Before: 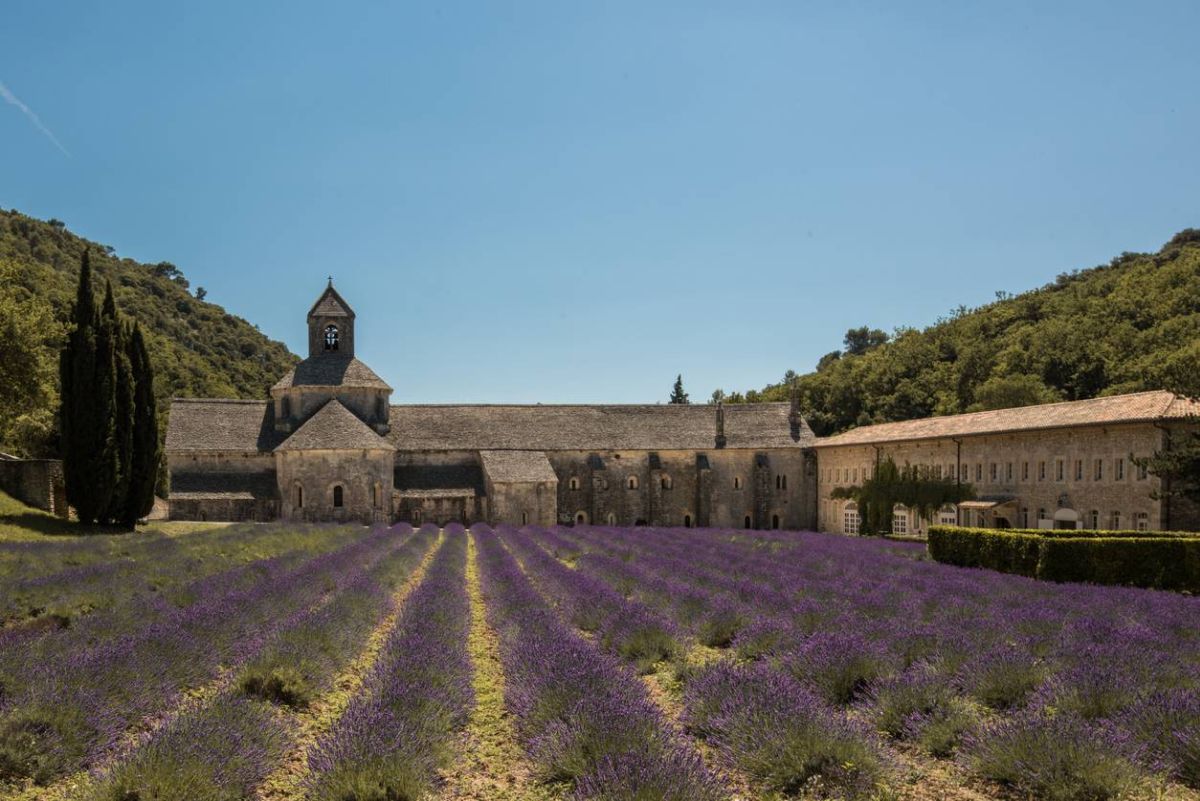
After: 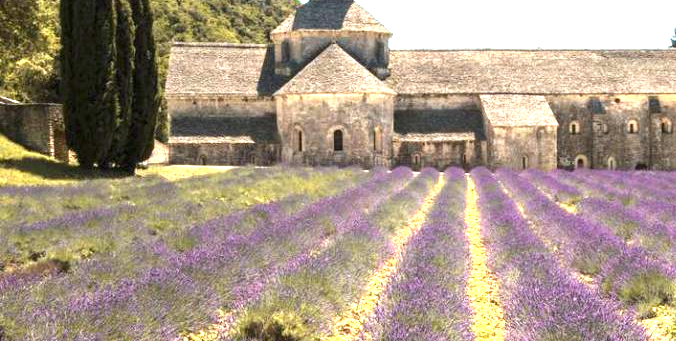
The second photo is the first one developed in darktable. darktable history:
crop: top 44.483%, right 43.593%, bottom 12.892%
exposure: black level correction 0, exposure 2.088 EV, compensate exposure bias true, compensate highlight preservation false
